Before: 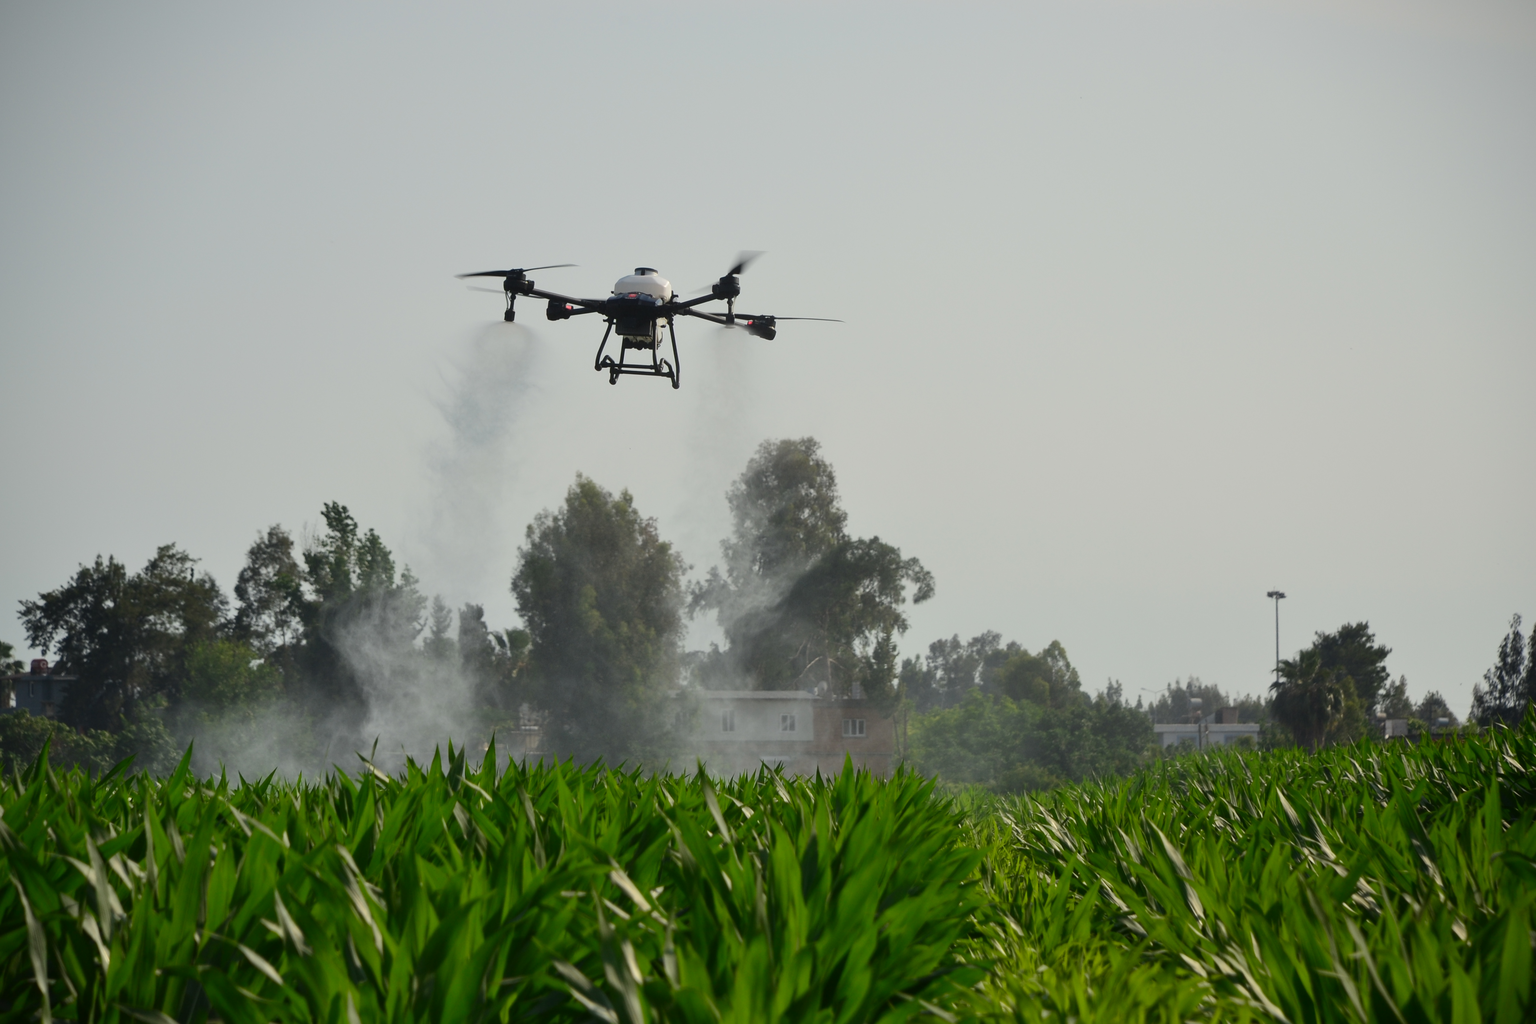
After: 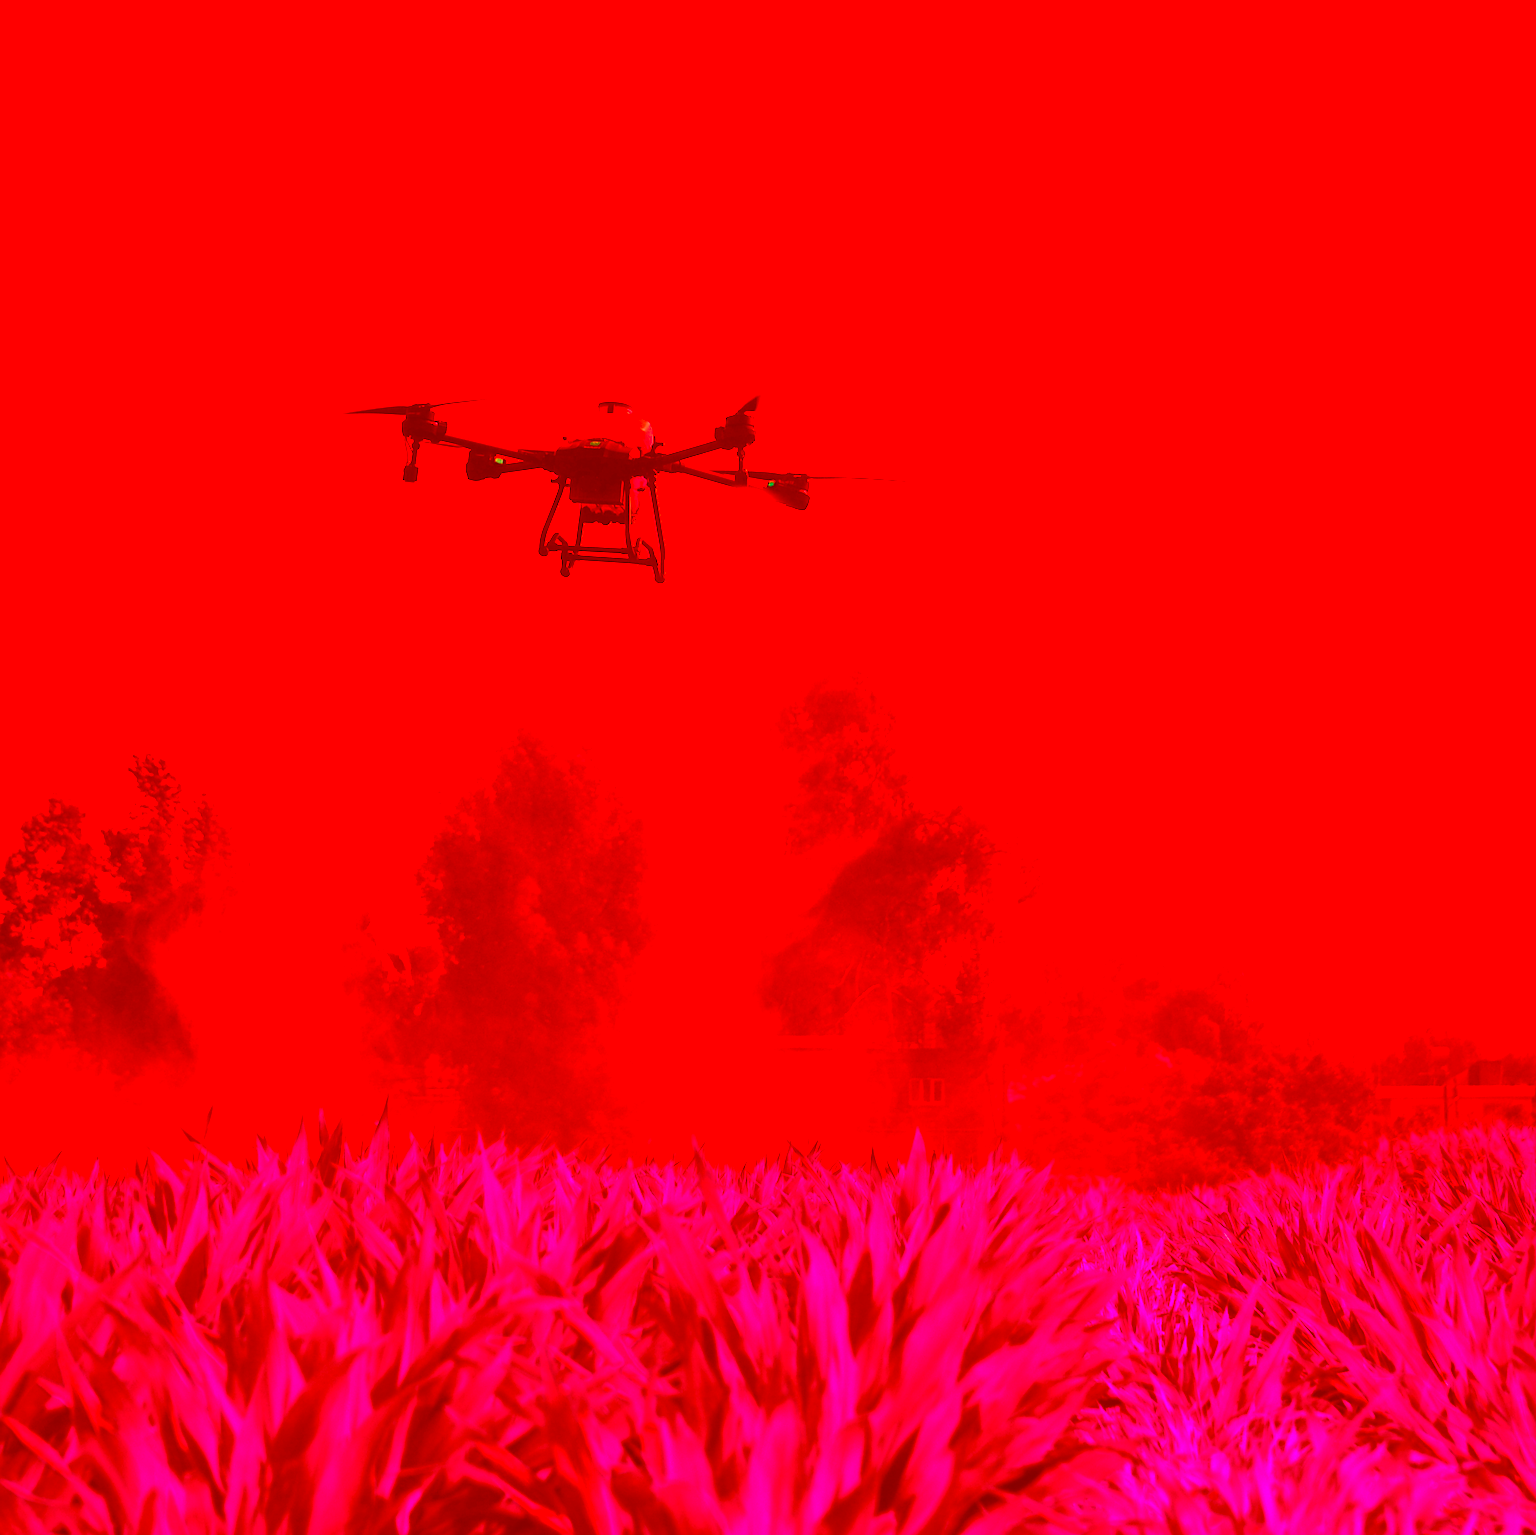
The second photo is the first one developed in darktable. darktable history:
sharpen: on, module defaults
color correction: highlights a* -39.08, highlights b* -39.25, shadows a* -39.35, shadows b* -39.39, saturation -2.99
crop: left 15.382%, right 17.91%
